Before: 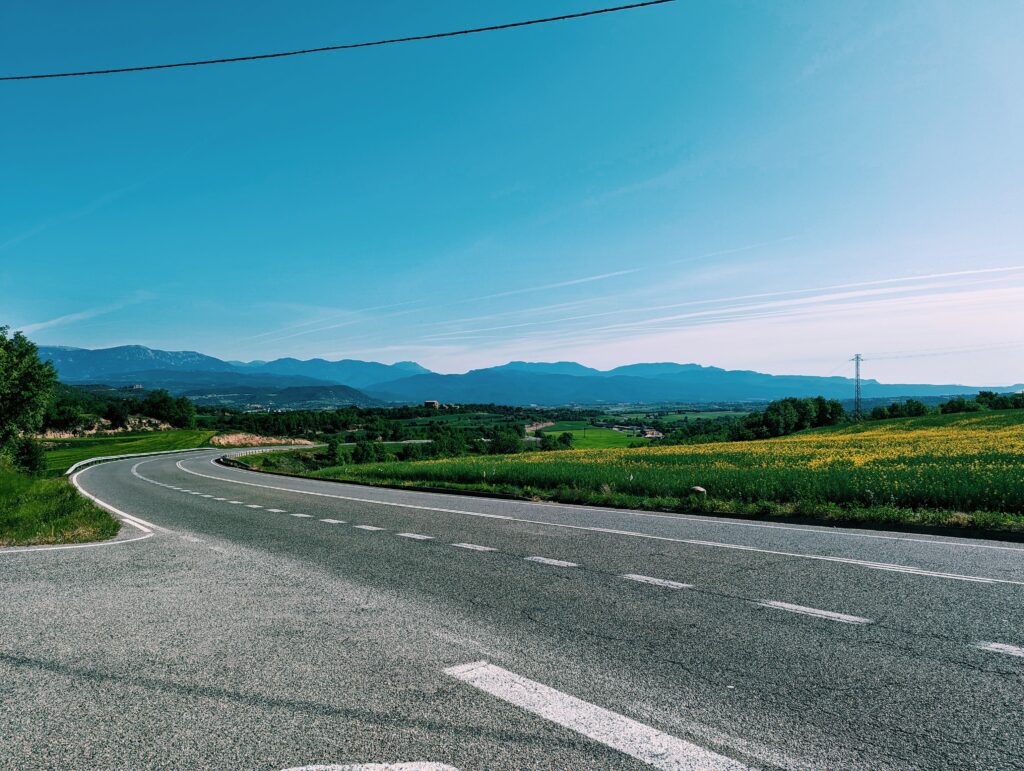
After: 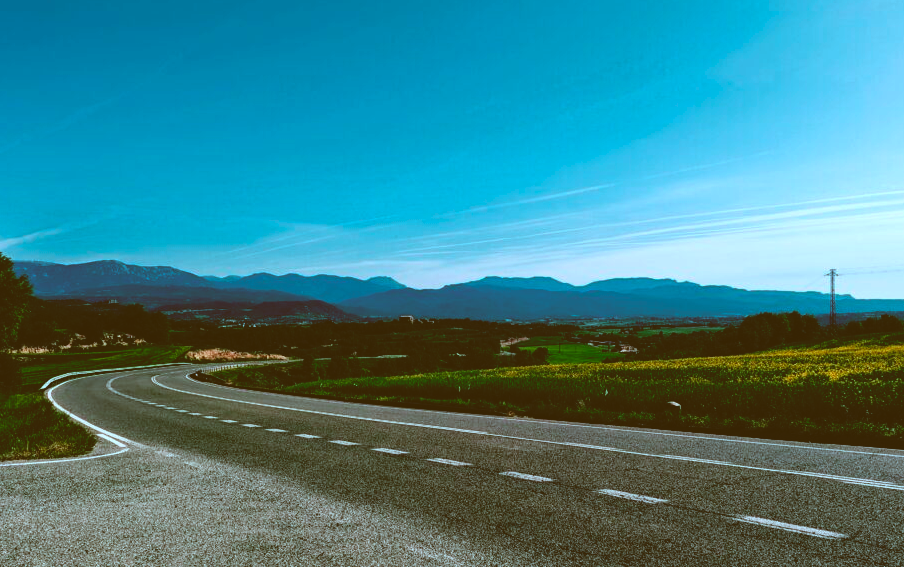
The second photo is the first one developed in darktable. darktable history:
exposure: exposure 0.202 EV, compensate exposure bias true, compensate highlight preservation false
color correction: highlights a* -14.06, highlights b* -16.89, shadows a* 10.8, shadows b* 29.21
crop and rotate: left 2.457%, top 11.074%, right 9.252%, bottom 15.314%
base curve: curves: ch0 [(0, 0.02) (0.083, 0.036) (1, 1)], preserve colors none
